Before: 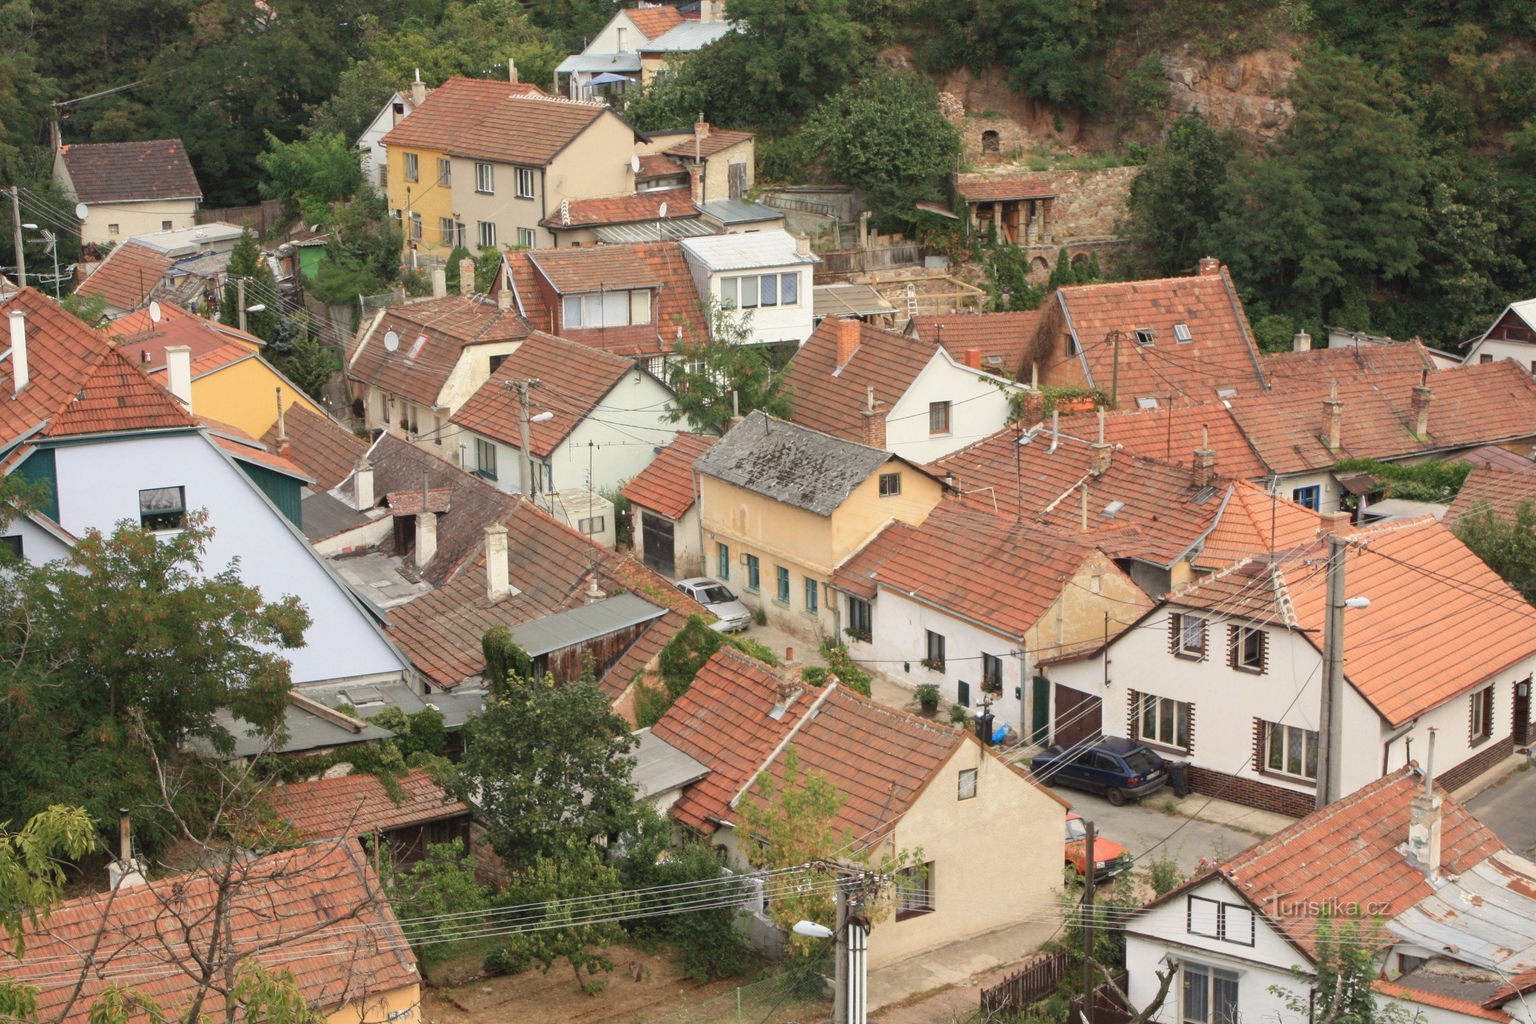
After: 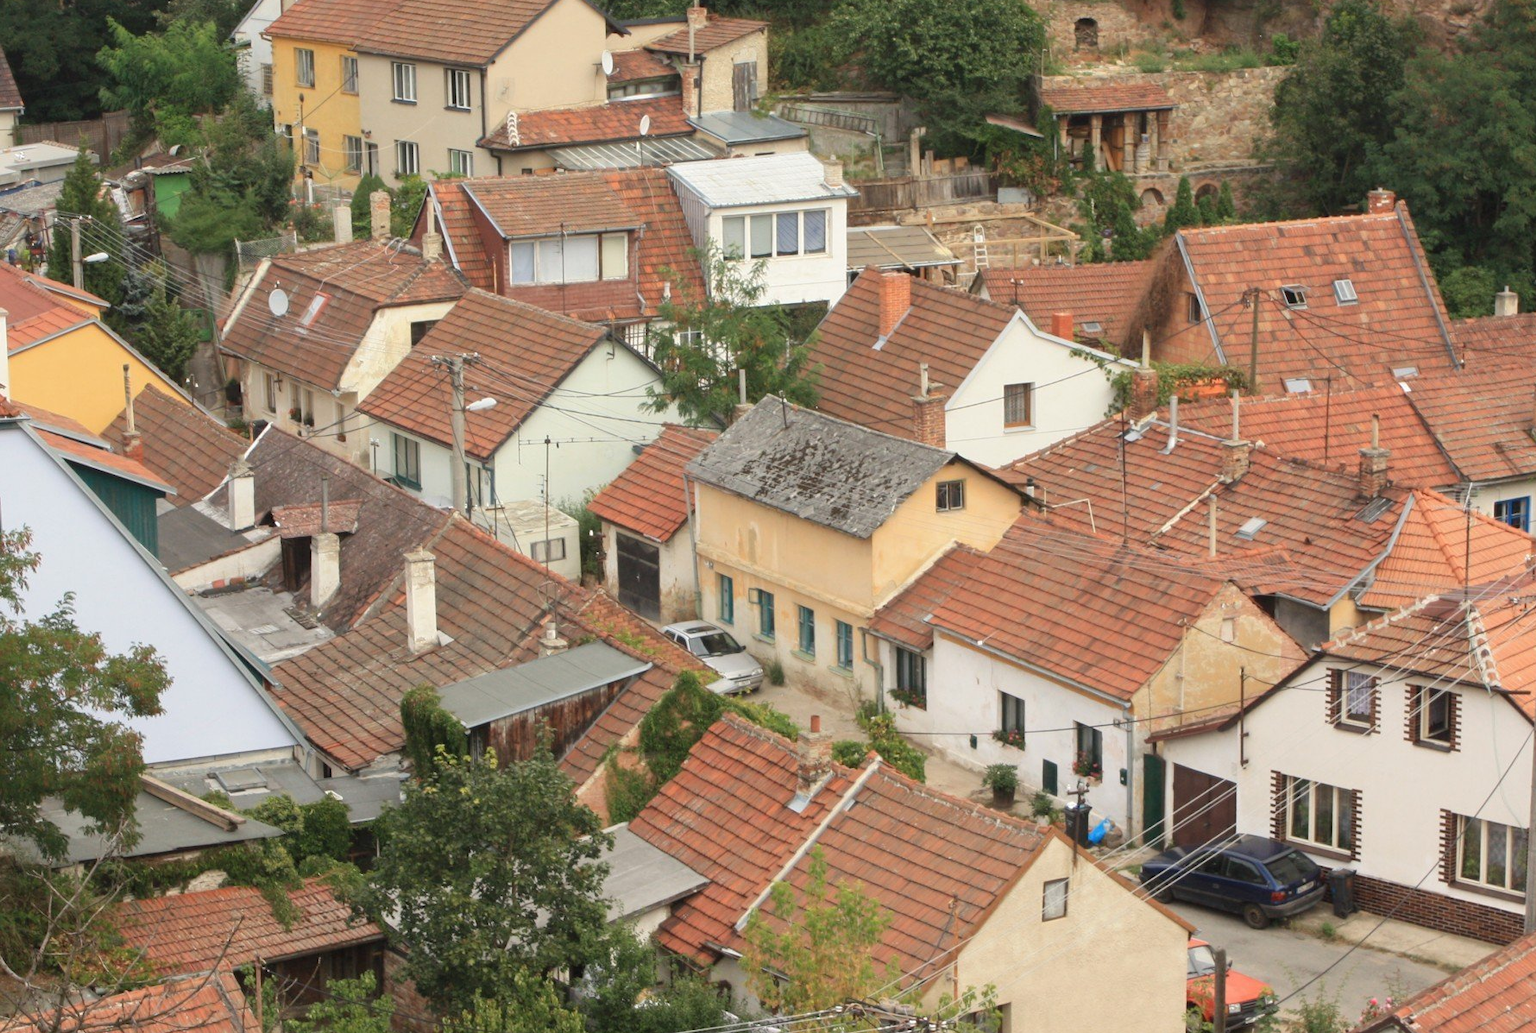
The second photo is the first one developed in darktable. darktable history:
crop and rotate: left 12.057%, top 11.448%, right 13.747%, bottom 13.665%
